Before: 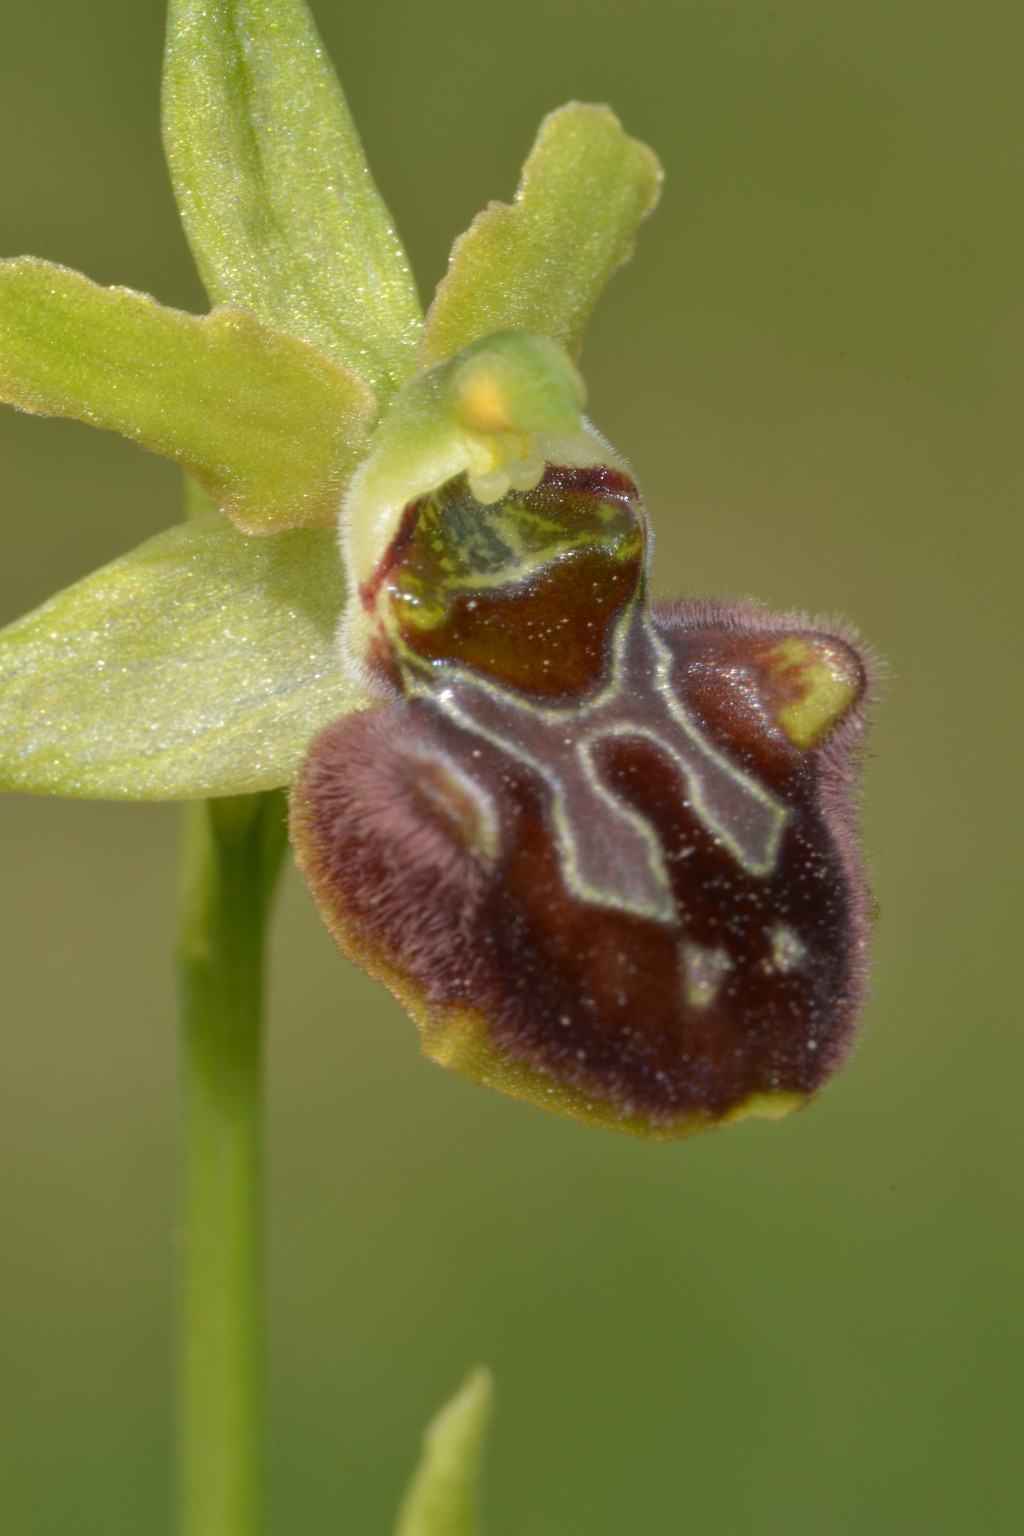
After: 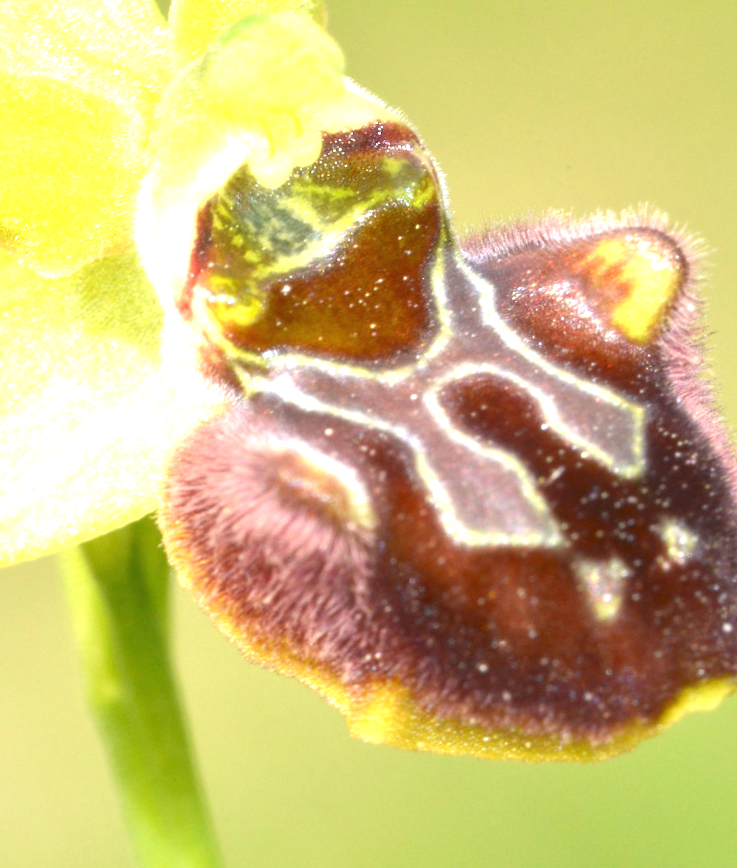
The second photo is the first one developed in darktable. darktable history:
crop: left 16.899%, right 16.556%
exposure: black level correction 0, exposure 1.6 EV, compensate exposure bias true, compensate highlight preservation false
rotate and perspective: rotation -14.8°, crop left 0.1, crop right 0.903, crop top 0.25, crop bottom 0.748
